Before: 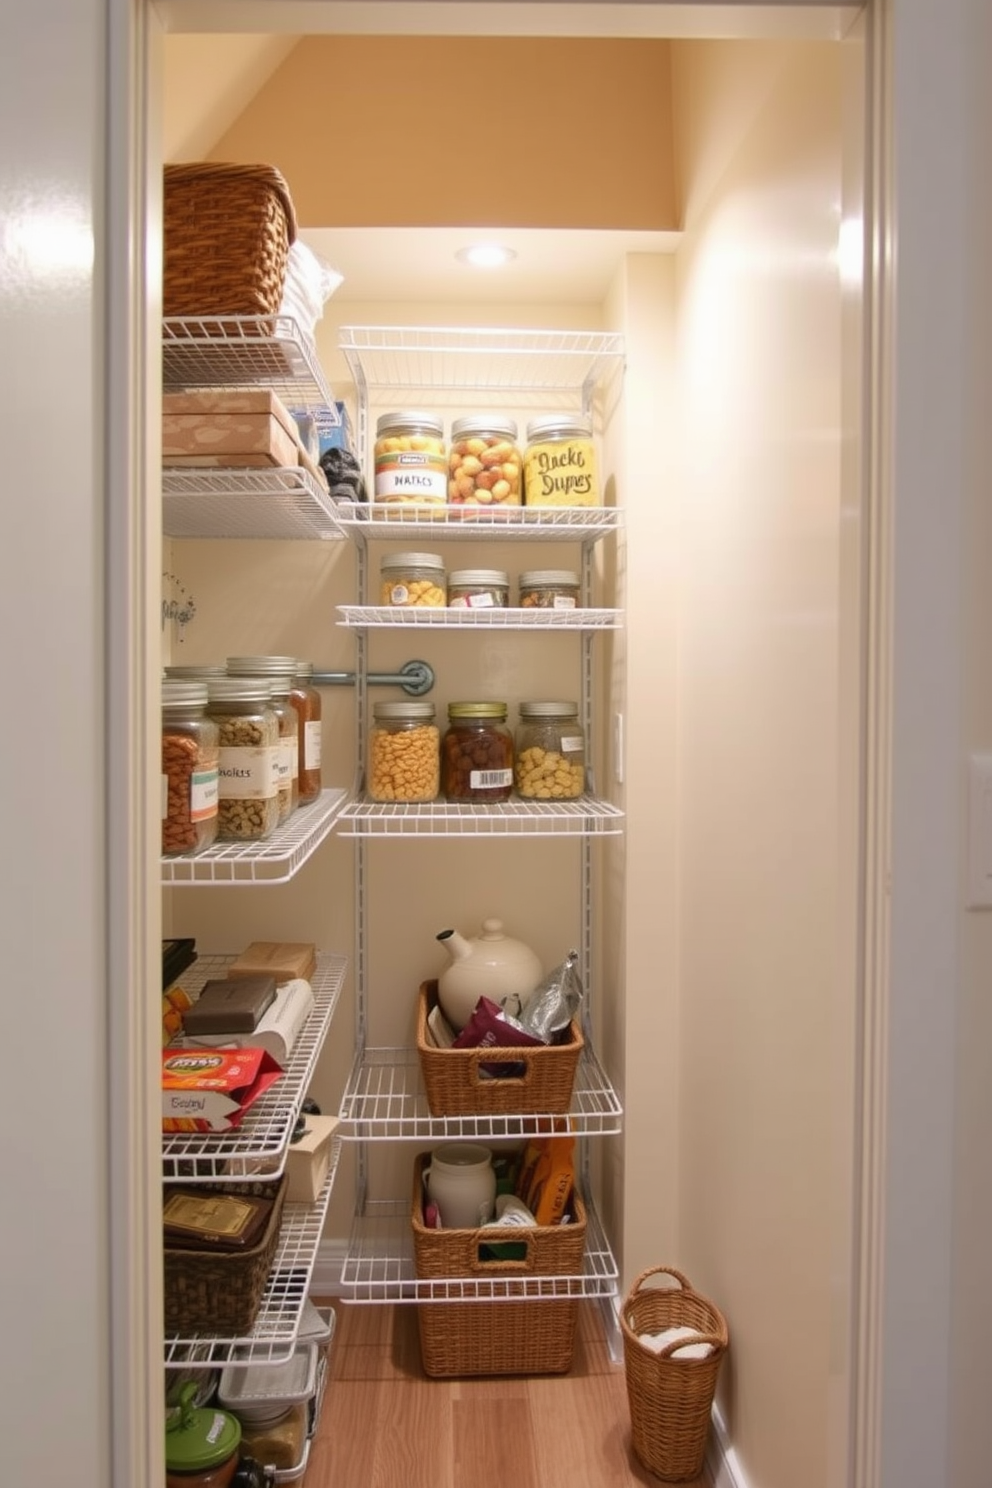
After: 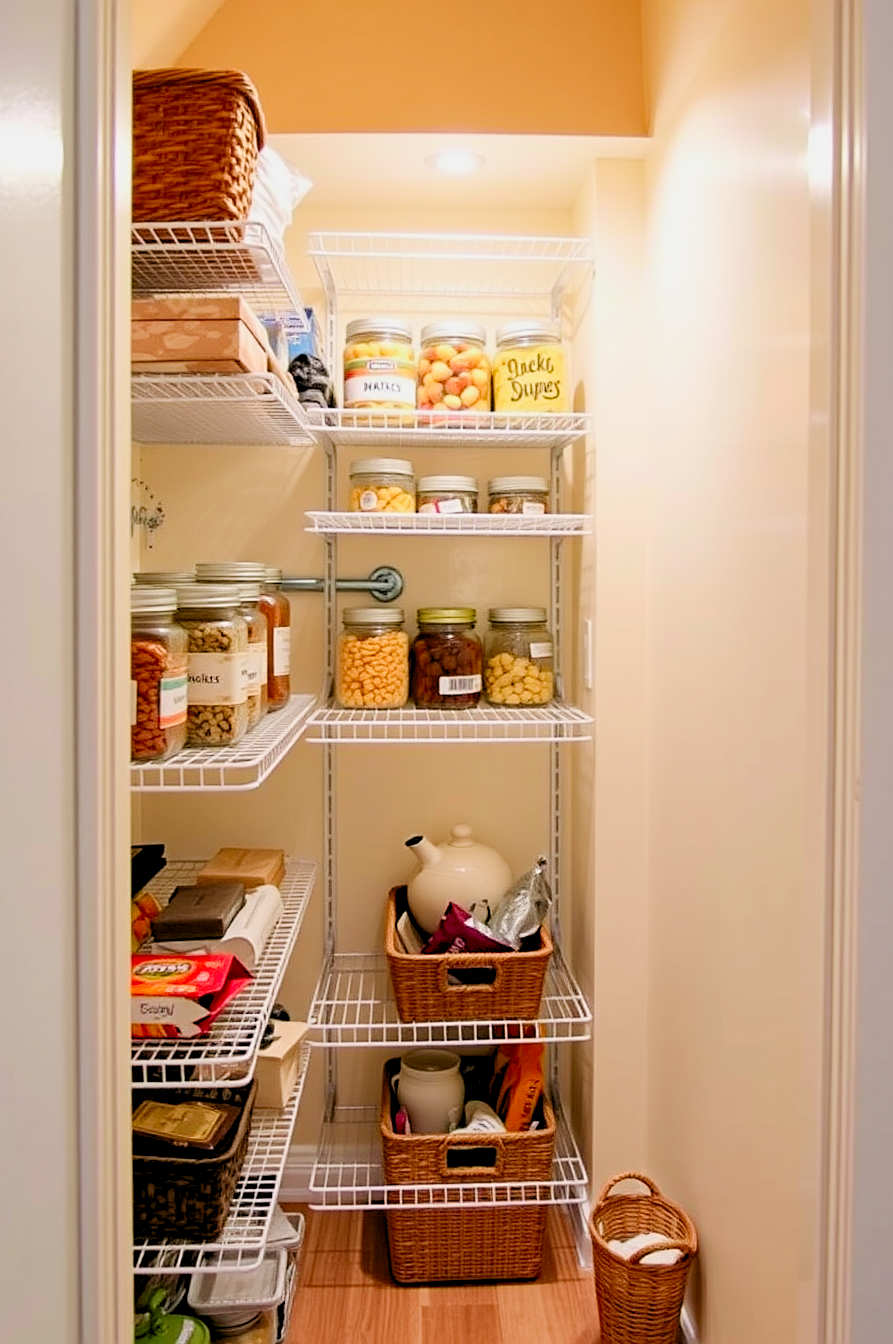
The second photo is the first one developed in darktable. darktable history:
filmic rgb: black relative exposure -7.43 EV, white relative exposure 4.83 EV, hardness 3.4
crop: left 3.215%, top 6.371%, right 6.703%, bottom 3.245%
sharpen: on, module defaults
haze removal: adaptive false
levels: levels [0.044, 0.416, 0.908]
contrast brightness saturation: contrast 0.132, brightness -0.05, saturation 0.16
